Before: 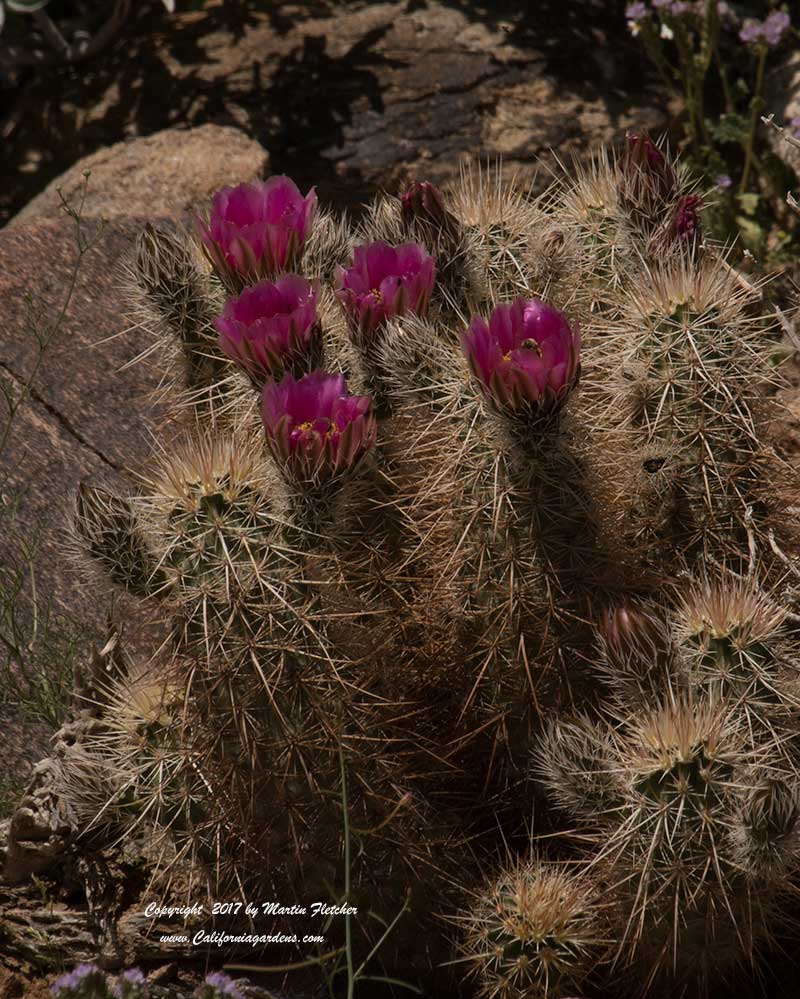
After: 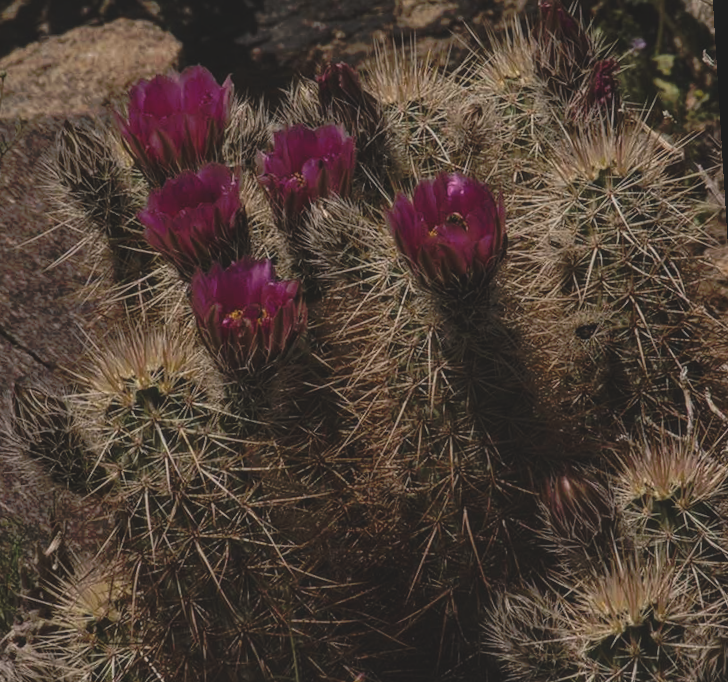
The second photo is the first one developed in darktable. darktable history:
exposure: black level correction -0.036, exposure -0.497 EV, compensate highlight preservation false
tone curve: curves: ch0 [(0, 0) (0.003, 0.026) (0.011, 0.024) (0.025, 0.022) (0.044, 0.031) (0.069, 0.067) (0.1, 0.094) (0.136, 0.102) (0.177, 0.14) (0.224, 0.189) (0.277, 0.238) (0.335, 0.325) (0.399, 0.379) (0.468, 0.453) (0.543, 0.528) (0.623, 0.609) (0.709, 0.695) (0.801, 0.793) (0.898, 0.898) (1, 1)], preserve colors none
rotate and perspective: rotation -3.52°, crop left 0.036, crop right 0.964, crop top 0.081, crop bottom 0.919
local contrast: highlights 0%, shadows 0%, detail 133%
contrast brightness saturation: contrast 0.06, brightness -0.01, saturation -0.23
color balance rgb: perceptual saturation grading › global saturation 30%, global vibrance 20%
crop: left 8.155%, top 6.611%, bottom 15.385%
